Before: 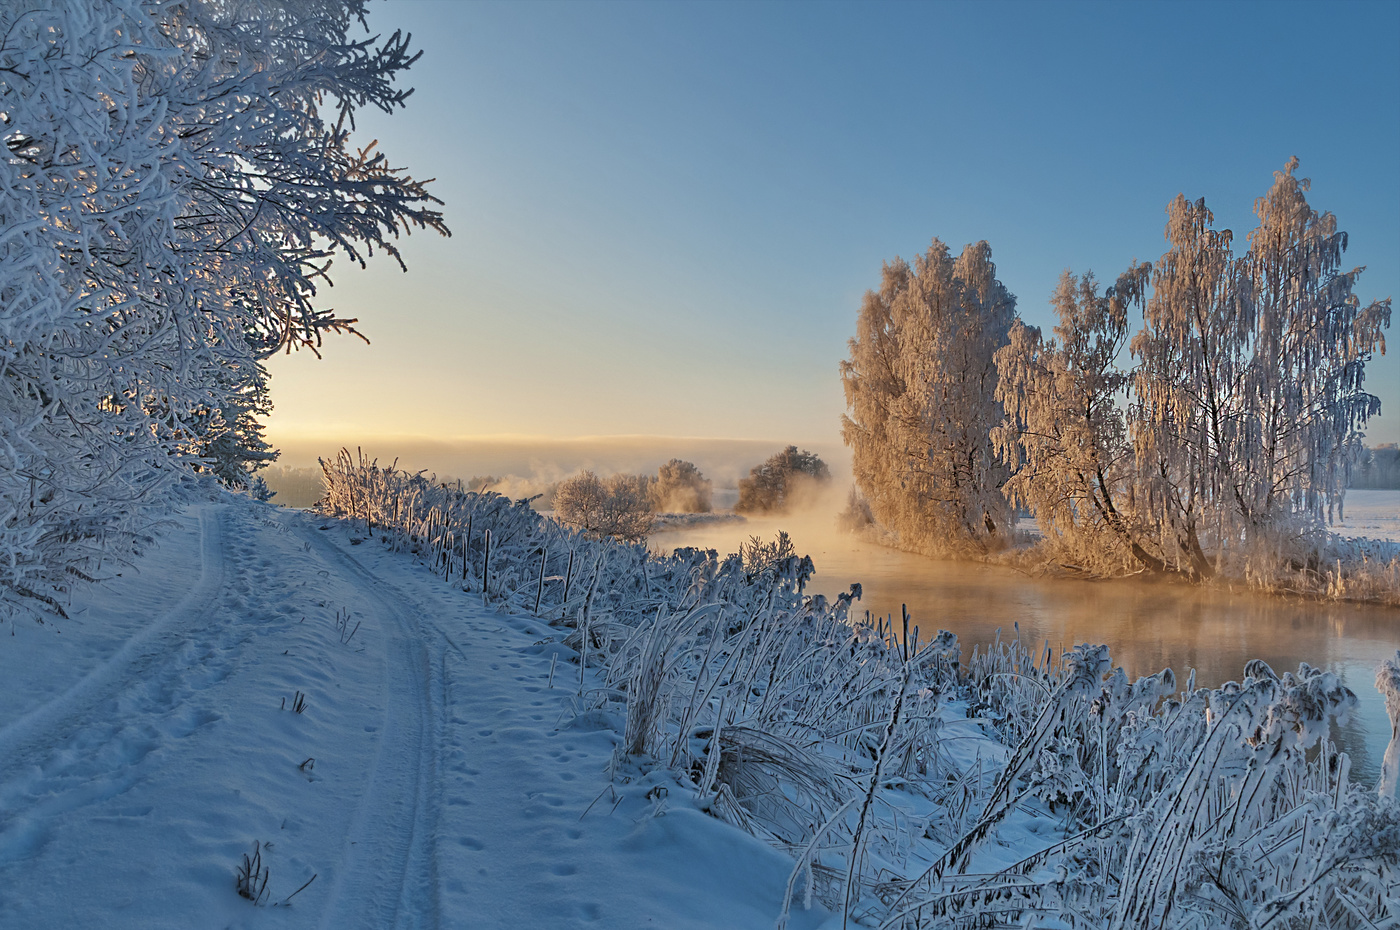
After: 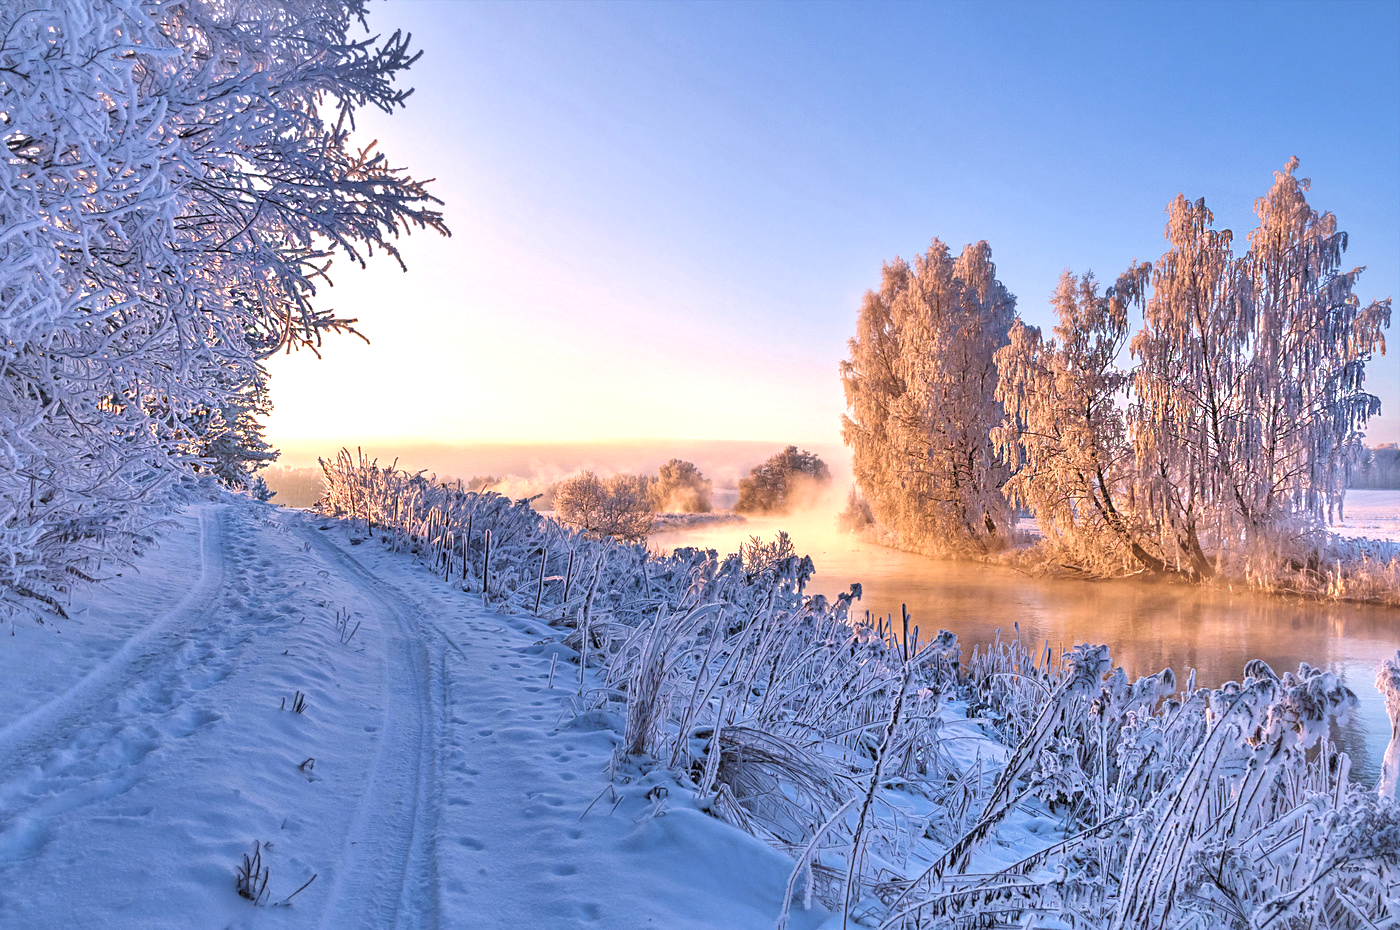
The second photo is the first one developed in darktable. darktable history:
color calibration: output R [1.063, -0.012, -0.003, 0], output B [-0.079, 0.047, 1, 0], illuminant as shot in camera, x 0.358, y 0.373, temperature 4628.91 K
velvia: on, module defaults
local contrast: on, module defaults
exposure: black level correction 0, exposure 0.896 EV, compensate highlight preservation false
